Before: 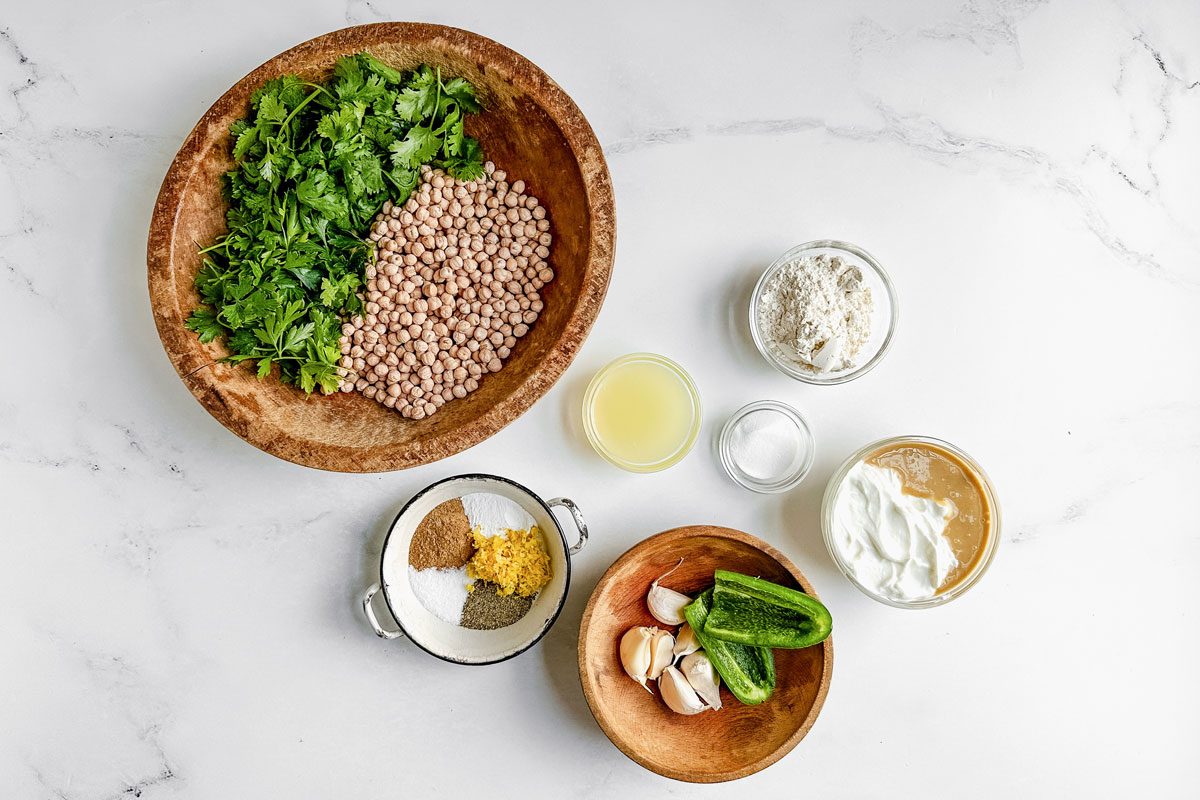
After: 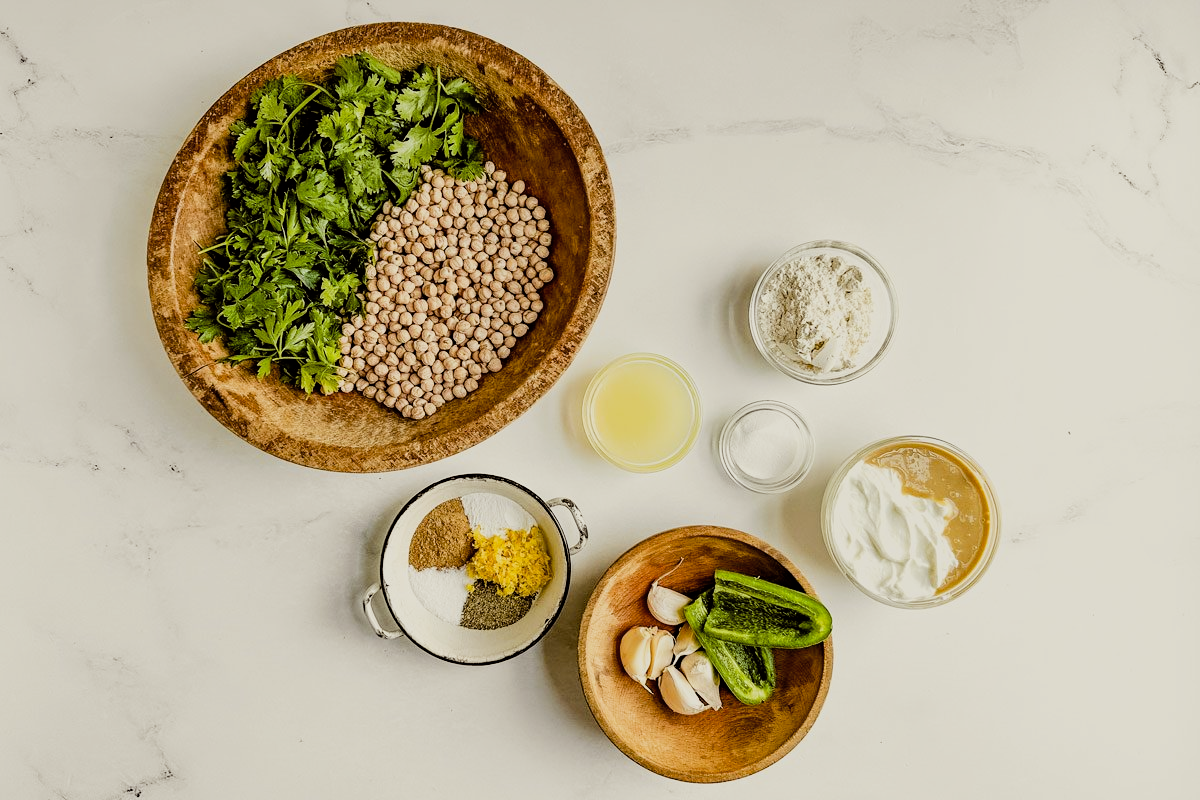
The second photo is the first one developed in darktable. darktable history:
color contrast: green-magenta contrast 0.81
shadows and highlights: shadows 25, highlights -25
color balance: lift [1.001, 1.007, 1, 0.993], gamma [1.023, 1.026, 1.01, 0.974], gain [0.964, 1.059, 1.073, 0.927]
filmic rgb: black relative exposure -5 EV, hardness 2.88, contrast 1.3, highlights saturation mix -30%
